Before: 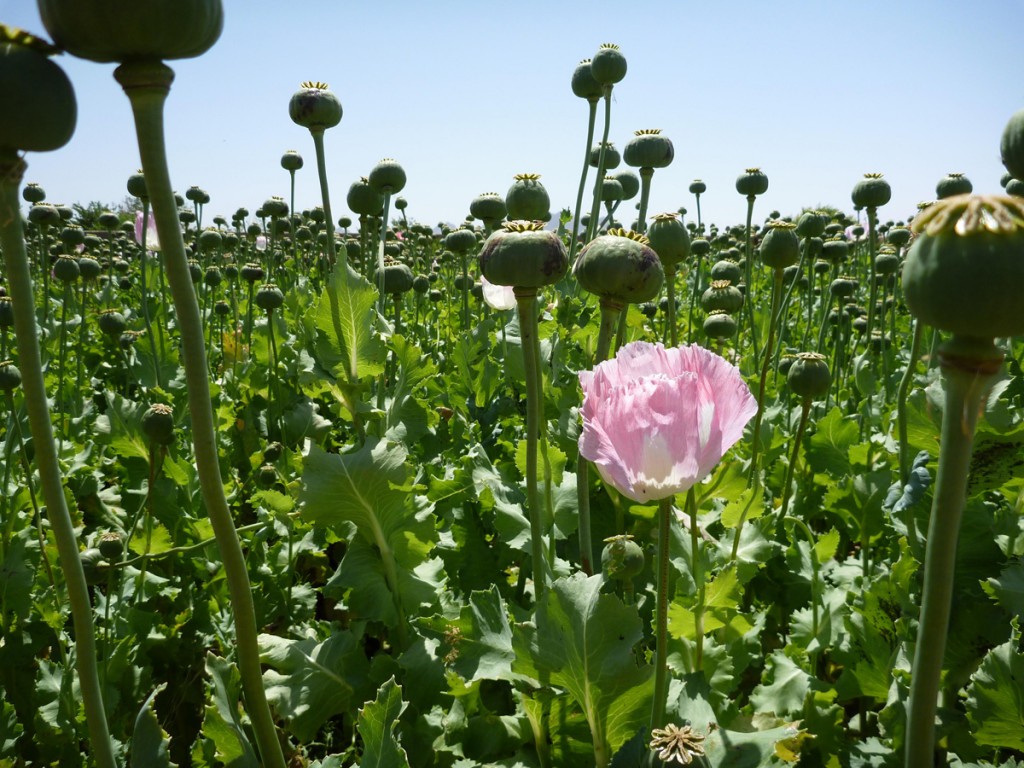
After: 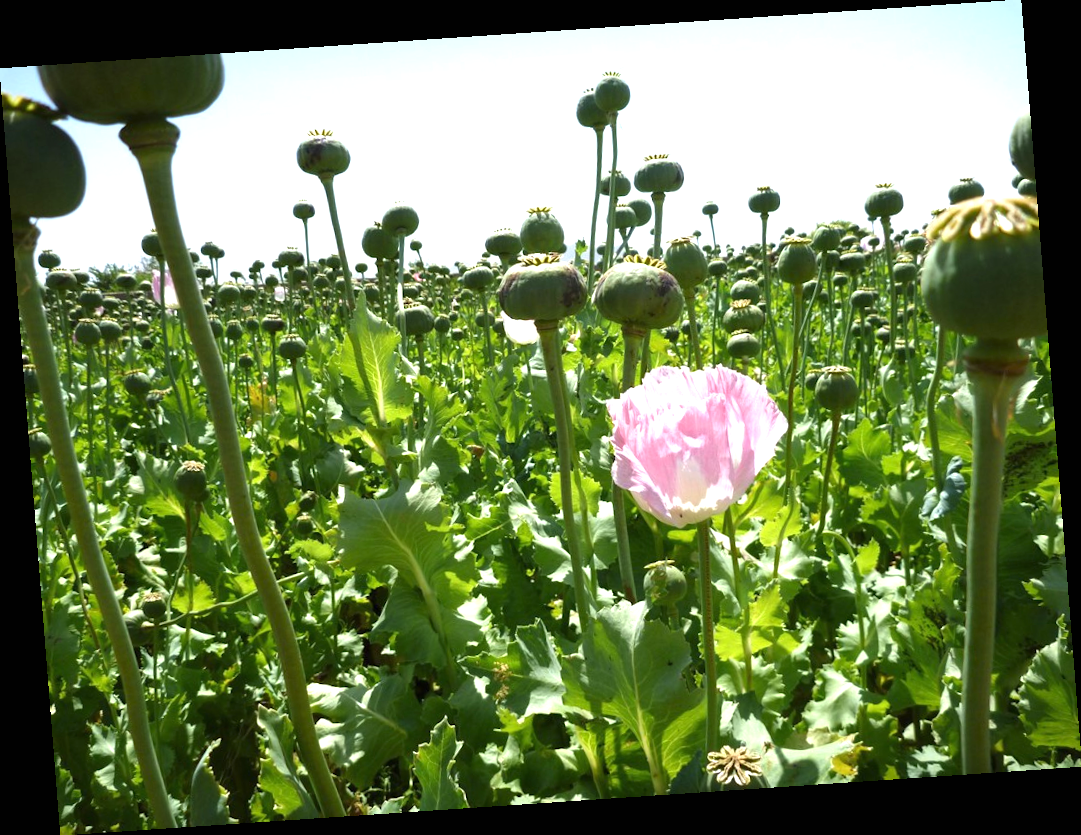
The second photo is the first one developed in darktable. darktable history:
exposure: black level correction 0, exposure 0.9 EV, compensate highlight preservation false
rotate and perspective: rotation -4.2°, shear 0.006, automatic cropping off
